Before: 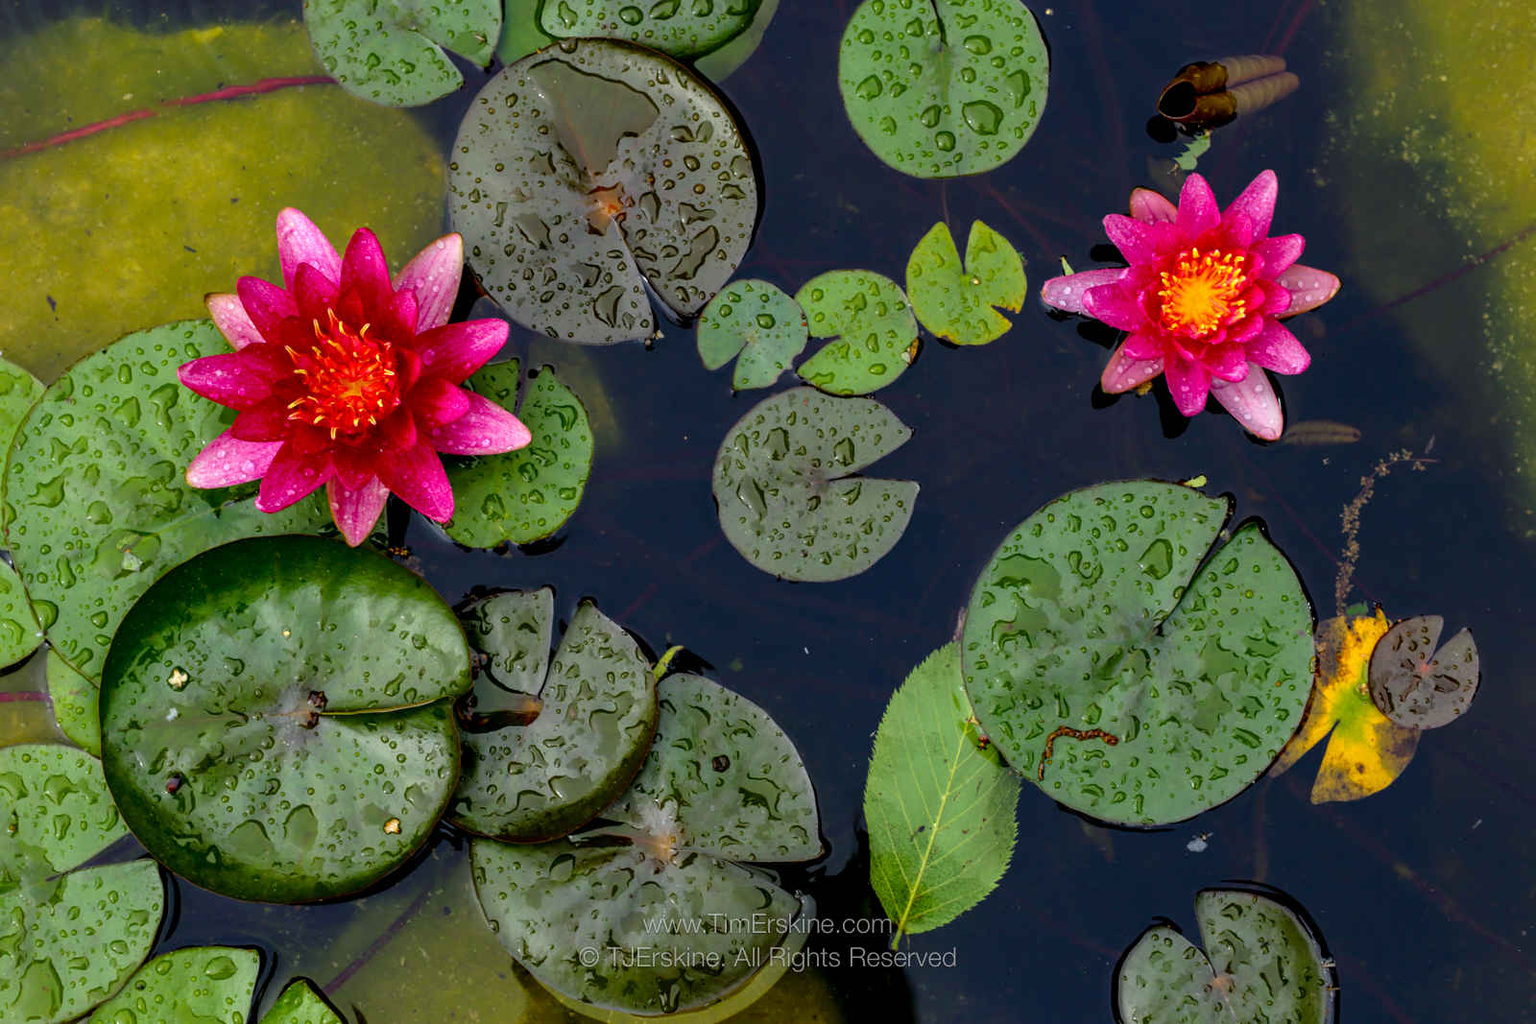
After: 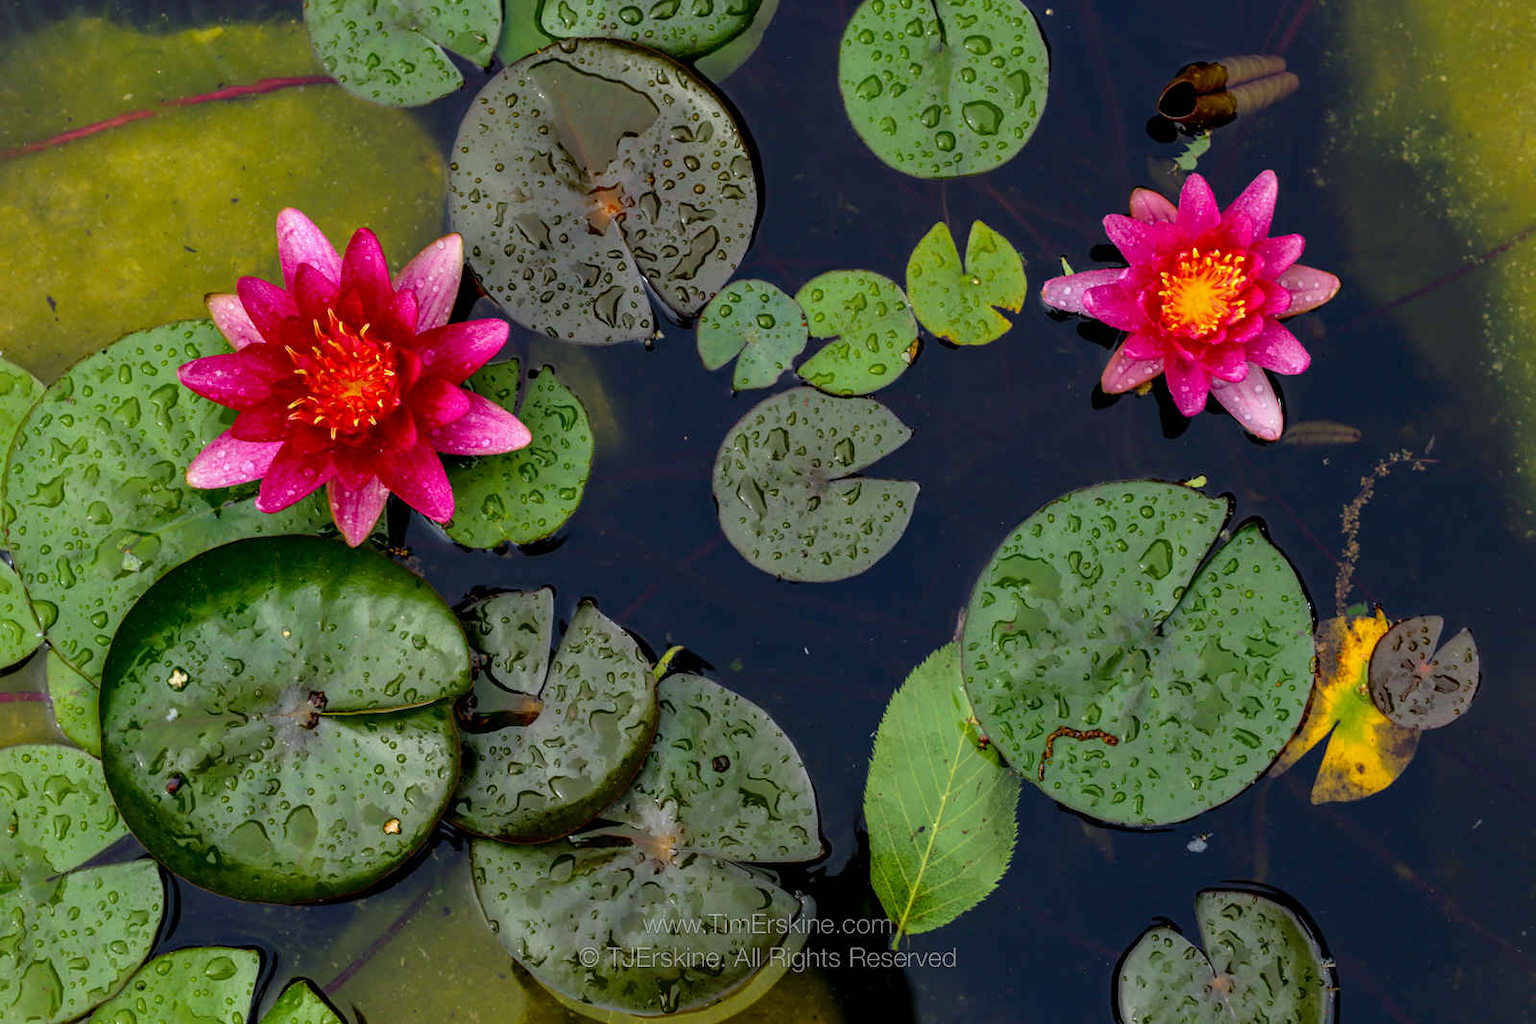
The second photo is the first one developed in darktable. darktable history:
exposure: exposure -0.071 EV, compensate highlight preservation false
